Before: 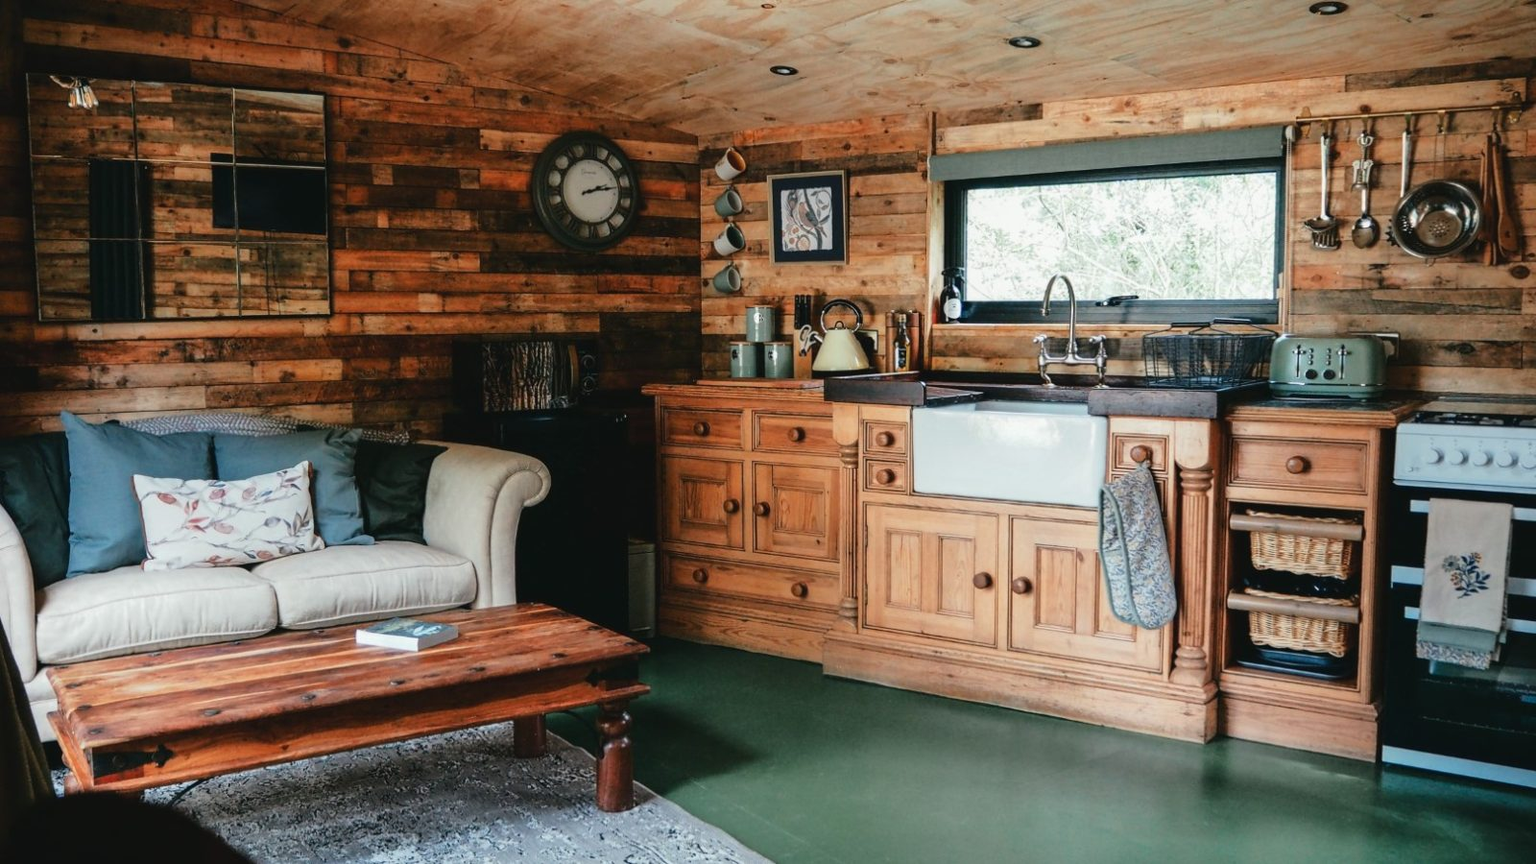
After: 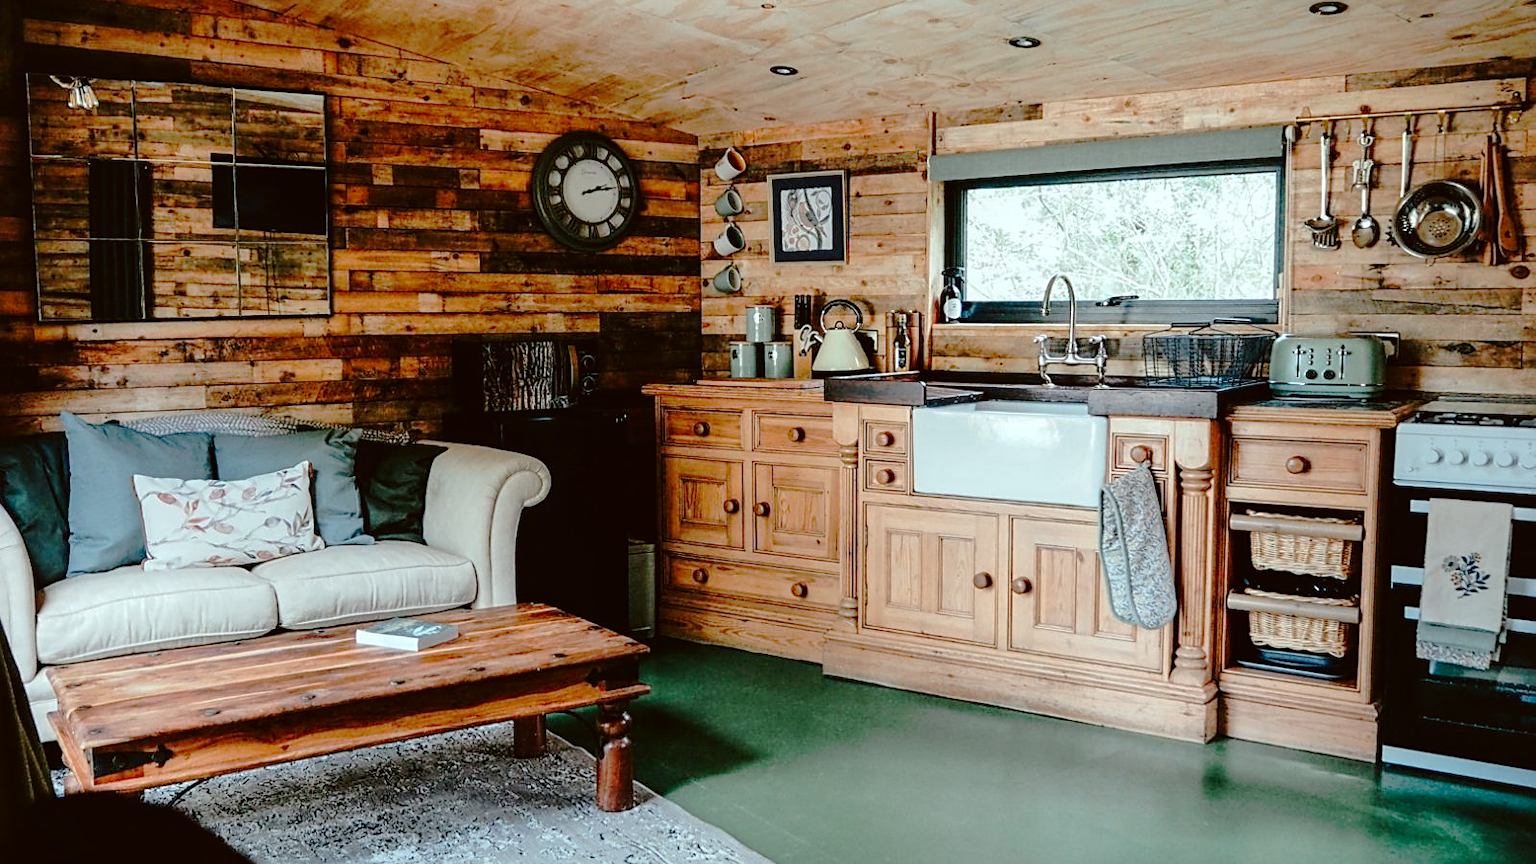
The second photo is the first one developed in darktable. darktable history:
tone curve: curves: ch0 [(0, 0) (0.003, 0.019) (0.011, 0.019) (0.025, 0.023) (0.044, 0.032) (0.069, 0.046) (0.1, 0.073) (0.136, 0.129) (0.177, 0.207) (0.224, 0.295) (0.277, 0.394) (0.335, 0.48) (0.399, 0.524) (0.468, 0.575) (0.543, 0.628) (0.623, 0.684) (0.709, 0.739) (0.801, 0.808) (0.898, 0.9) (1, 1)], preserve colors none
color correction: highlights a* -5.1, highlights b* -2.99, shadows a* 3.85, shadows b* 4.15
sharpen: on, module defaults
local contrast: highlights 102%, shadows 103%, detail 119%, midtone range 0.2
